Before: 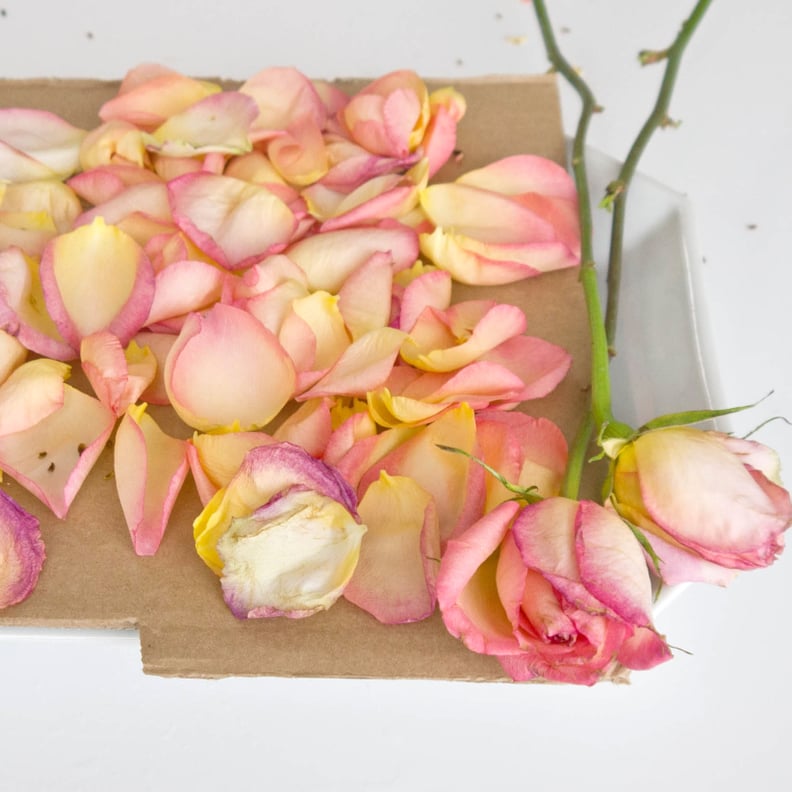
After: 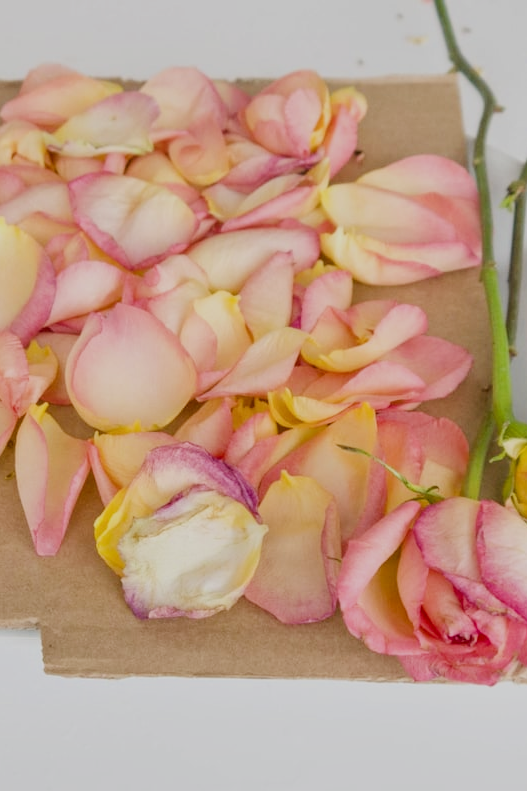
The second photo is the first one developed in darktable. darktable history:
filmic rgb: black relative exposure -6.98 EV, white relative exposure 5.63 EV, hardness 2.86
local contrast: on, module defaults
crop and rotate: left 12.648%, right 20.685%
